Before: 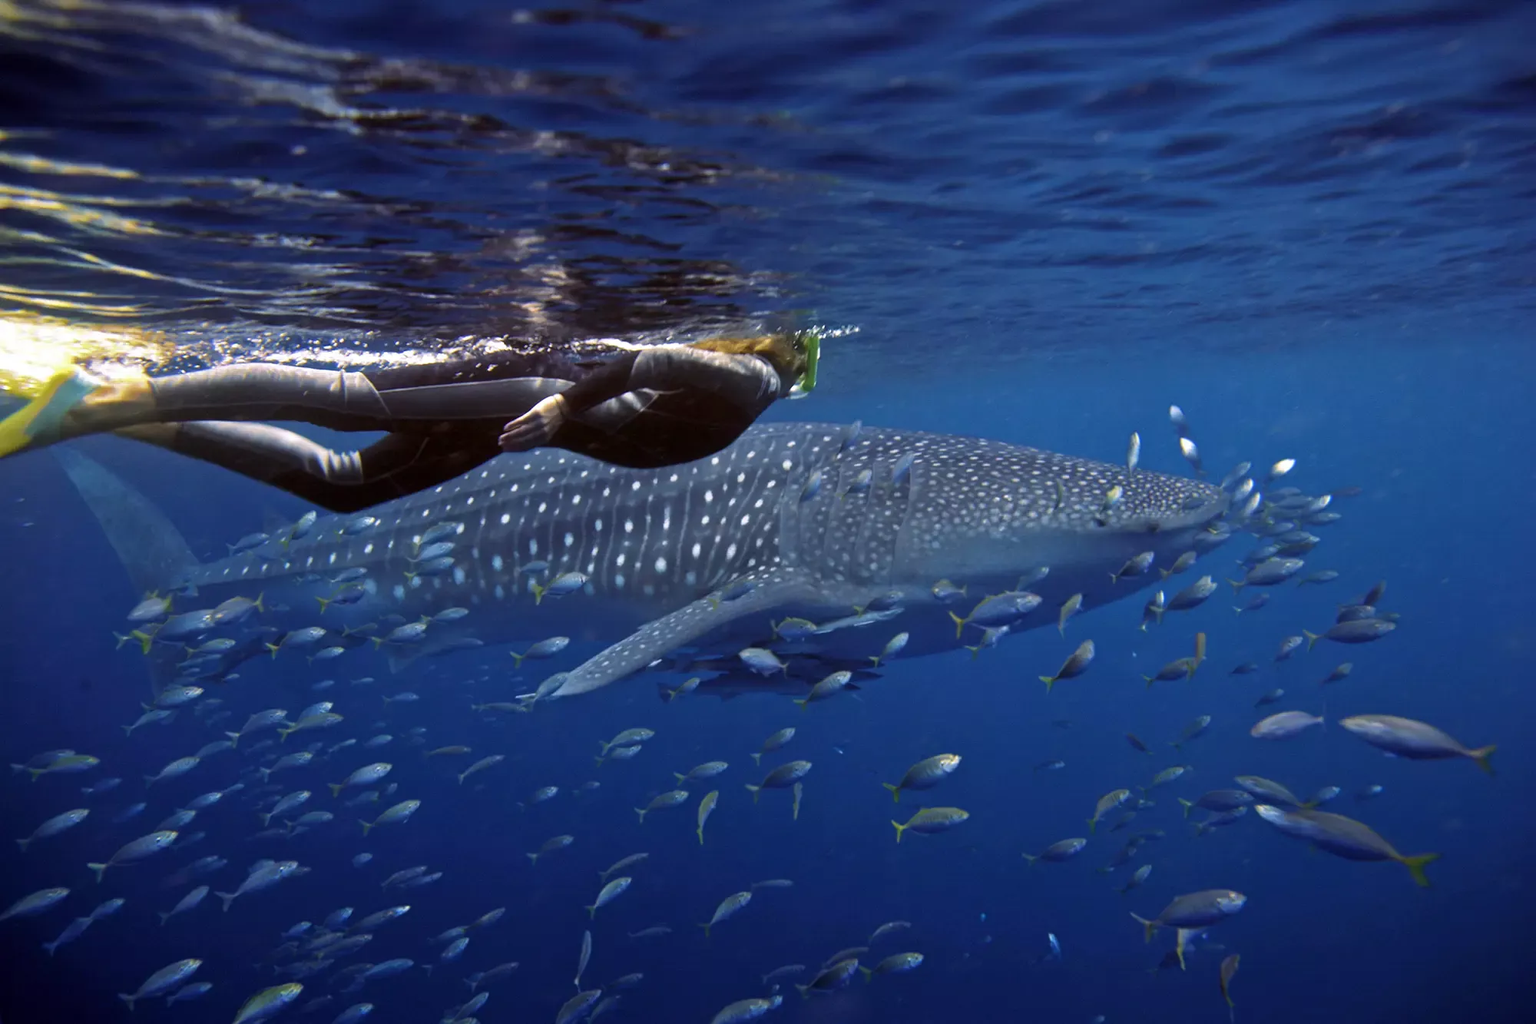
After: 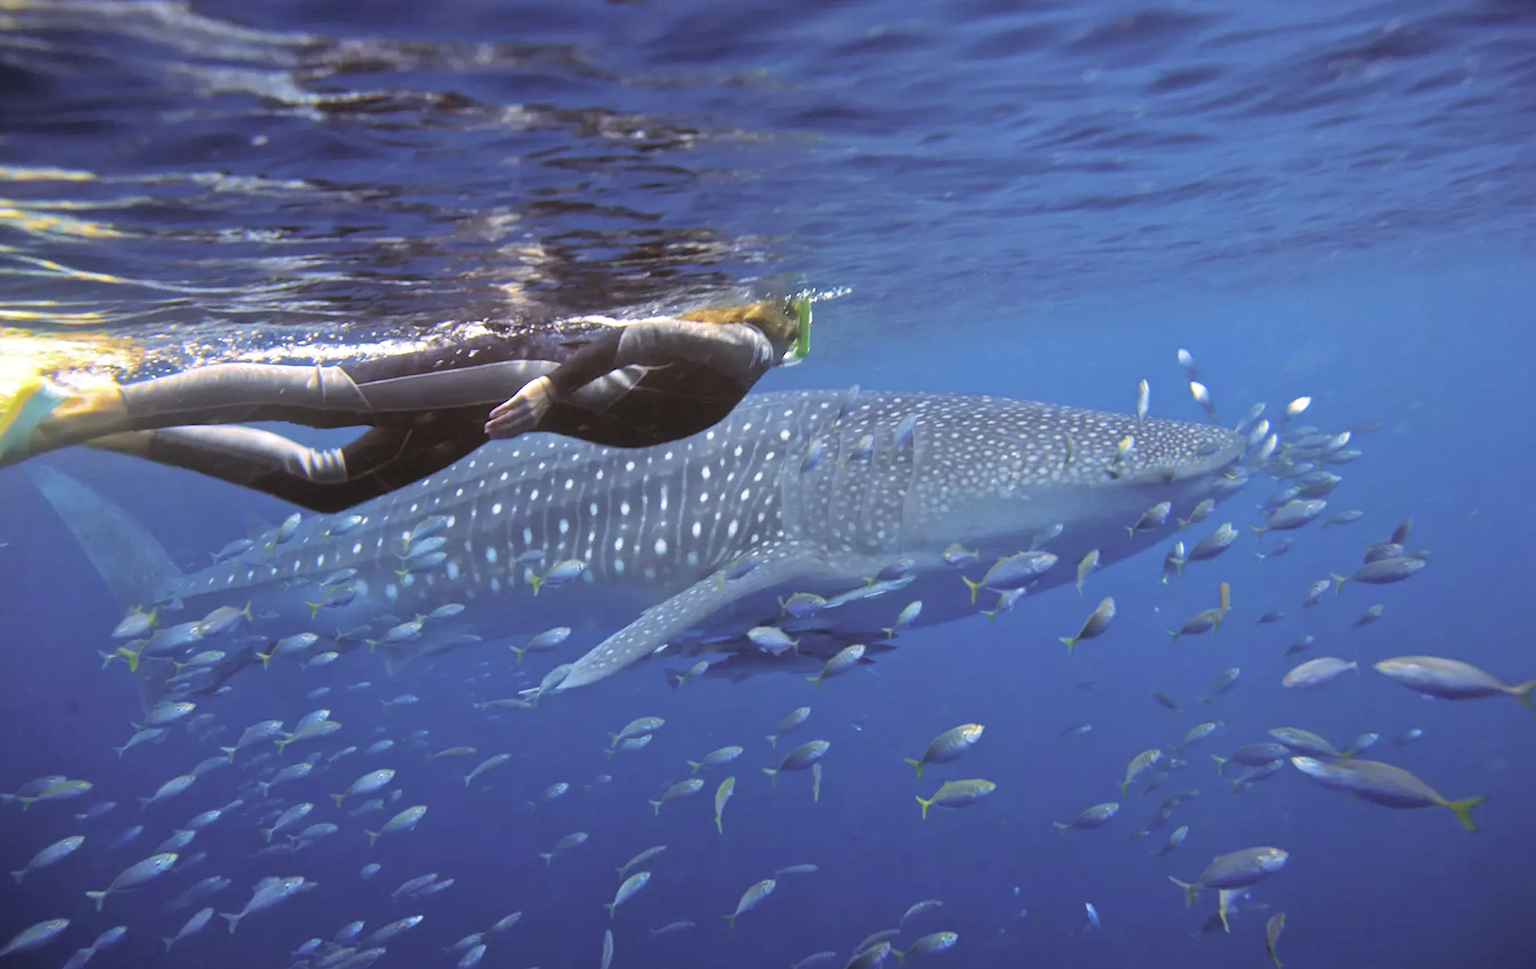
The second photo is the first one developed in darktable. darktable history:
contrast brightness saturation: brightness 0.28
rotate and perspective: rotation -3.52°, crop left 0.036, crop right 0.964, crop top 0.081, crop bottom 0.919
exposure: black level correction -0.003, exposure 0.04 EV, compensate highlight preservation false
